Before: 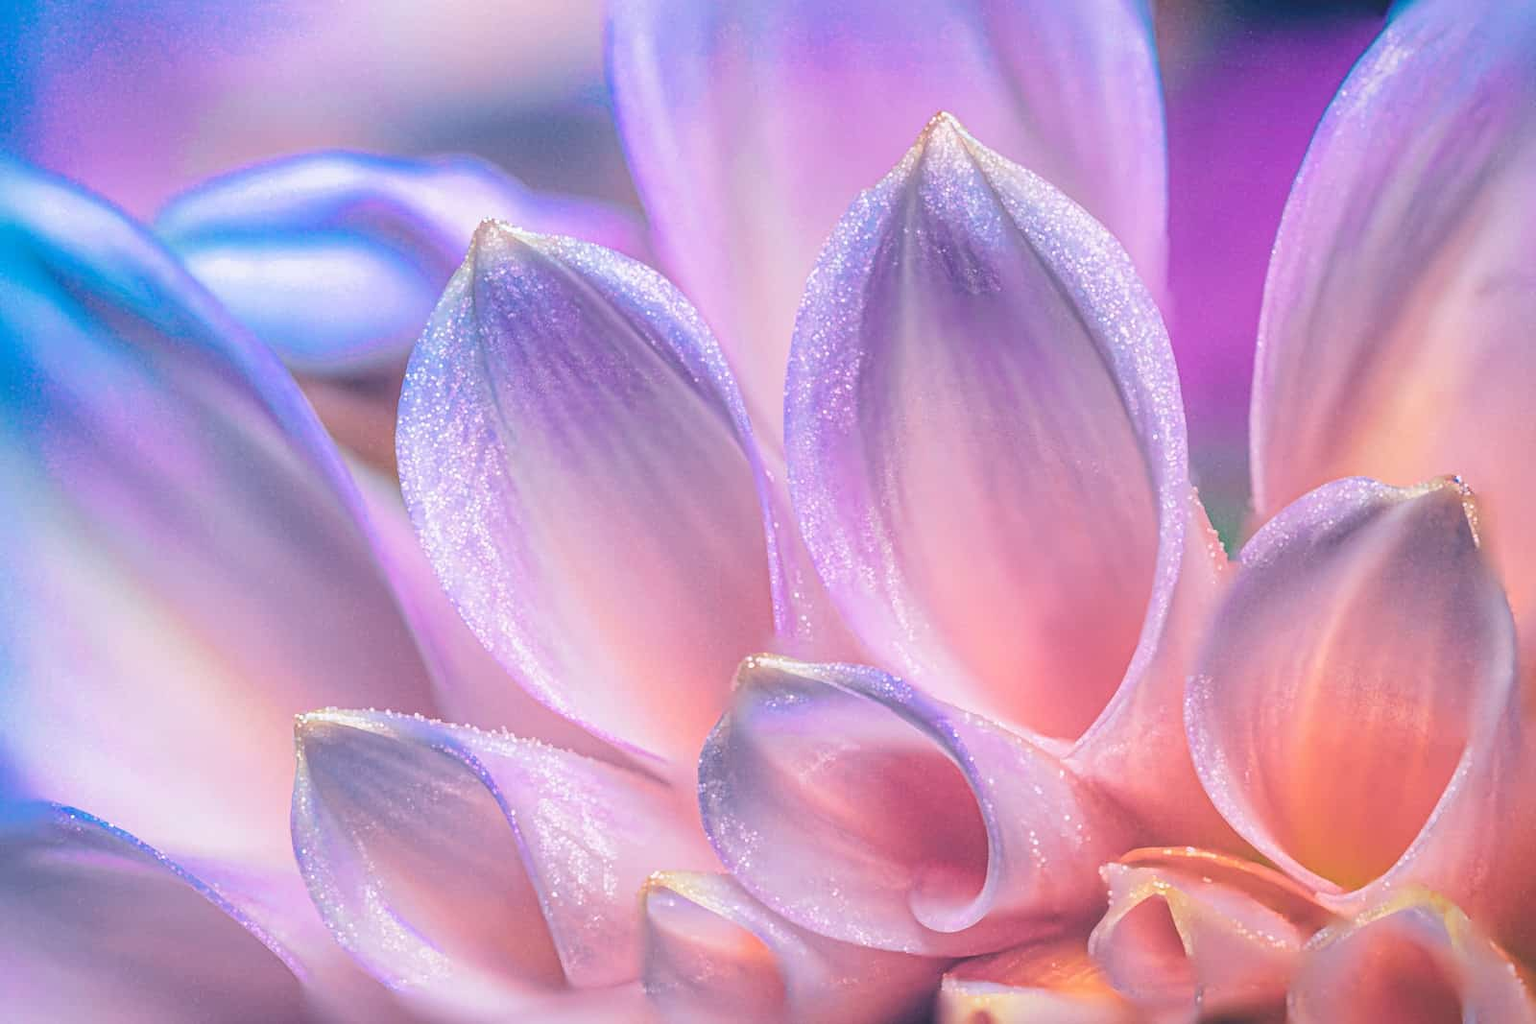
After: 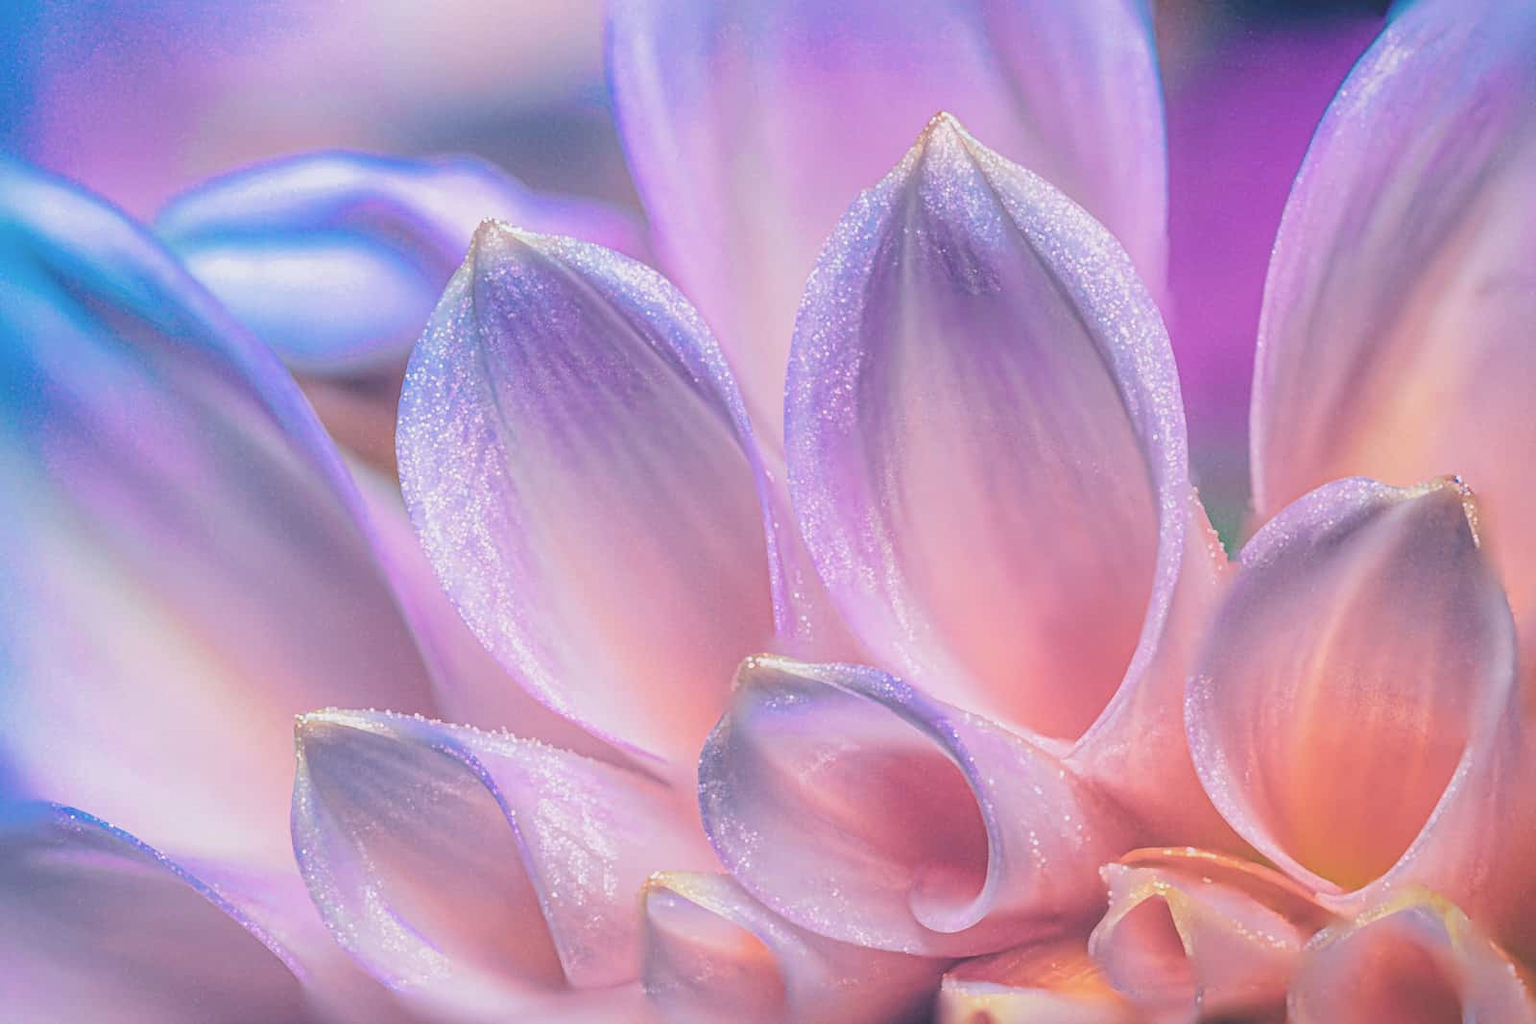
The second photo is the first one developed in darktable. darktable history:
contrast brightness saturation: contrast -0.093, saturation -0.105
